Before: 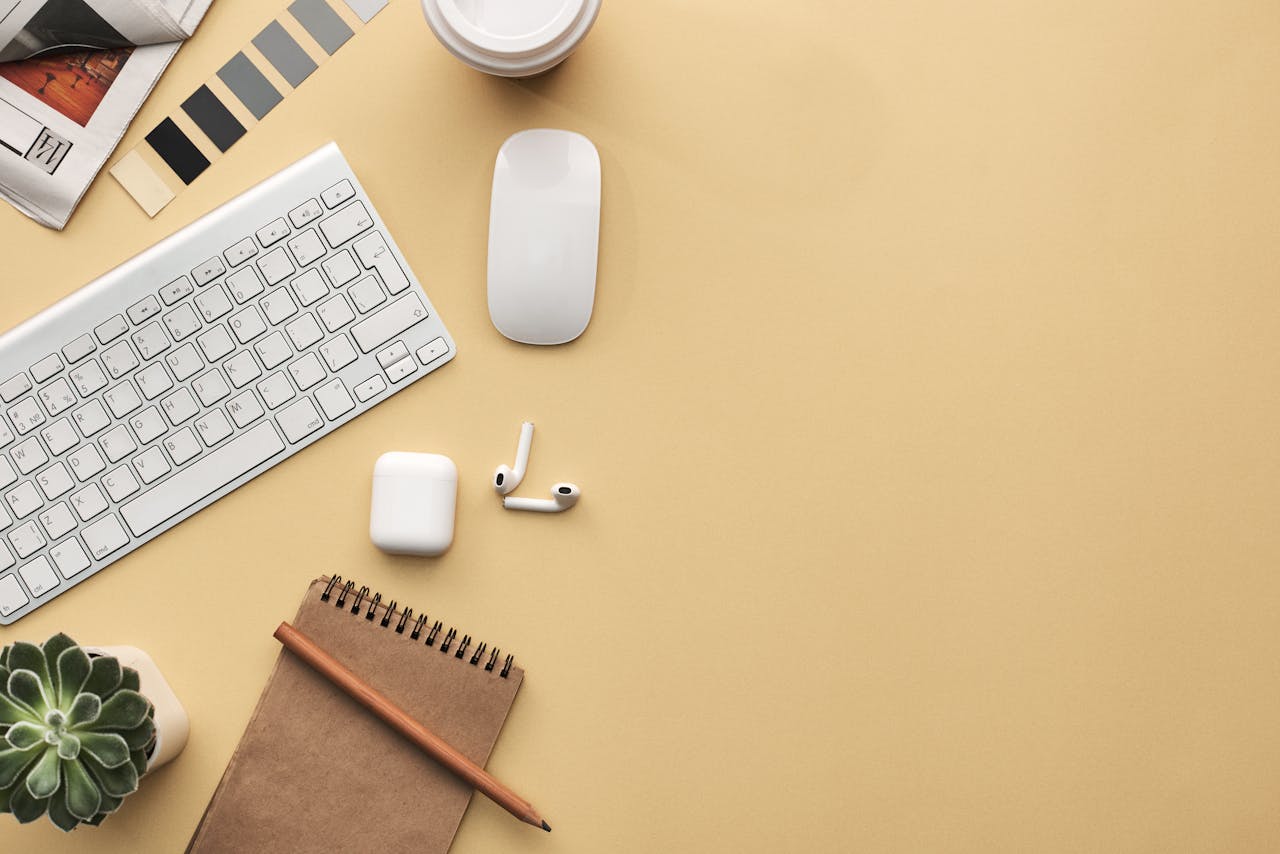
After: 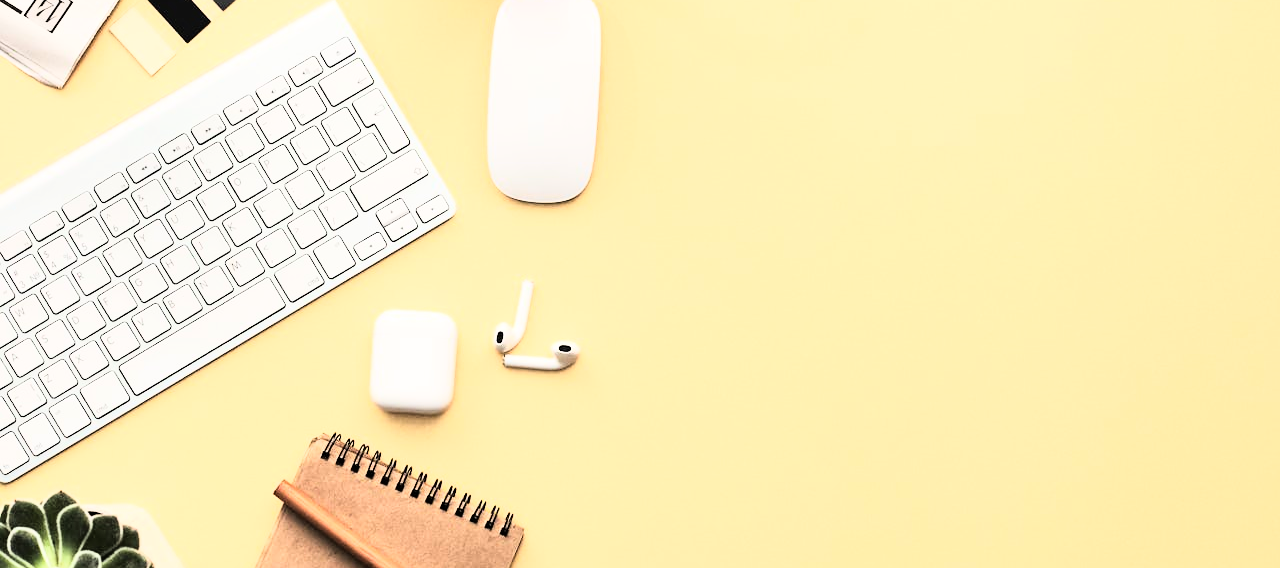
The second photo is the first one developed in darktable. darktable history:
crop: top 16.727%, bottom 16.727%
rgb curve: curves: ch0 [(0, 0) (0.21, 0.15) (0.24, 0.21) (0.5, 0.75) (0.75, 0.96) (0.89, 0.99) (1, 1)]; ch1 [(0, 0.02) (0.21, 0.13) (0.25, 0.2) (0.5, 0.67) (0.75, 0.9) (0.89, 0.97) (1, 1)]; ch2 [(0, 0.02) (0.21, 0.13) (0.25, 0.2) (0.5, 0.67) (0.75, 0.9) (0.89, 0.97) (1, 1)], compensate middle gray true
